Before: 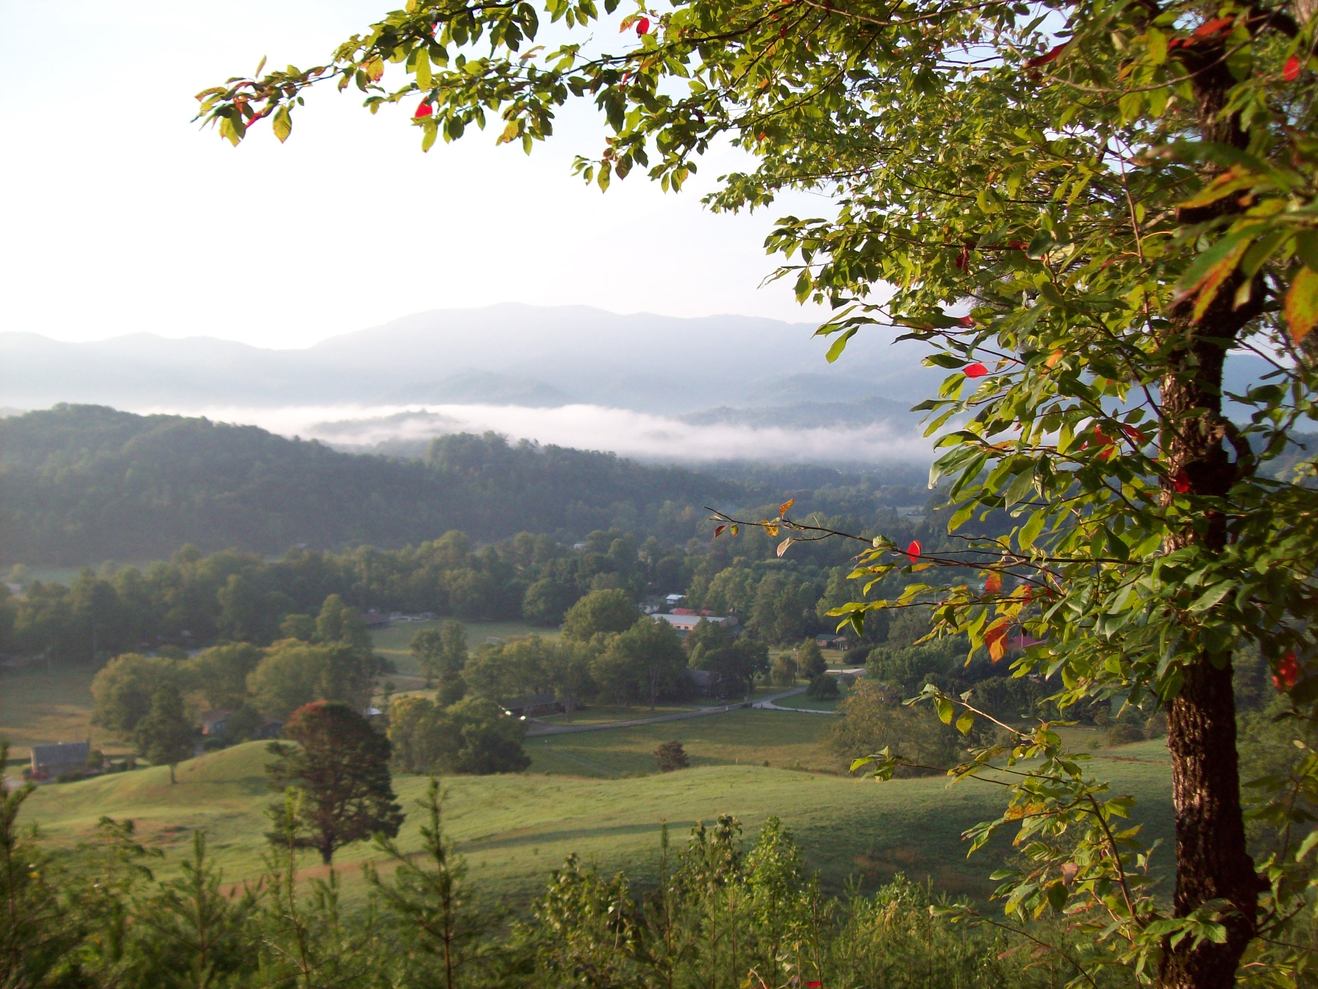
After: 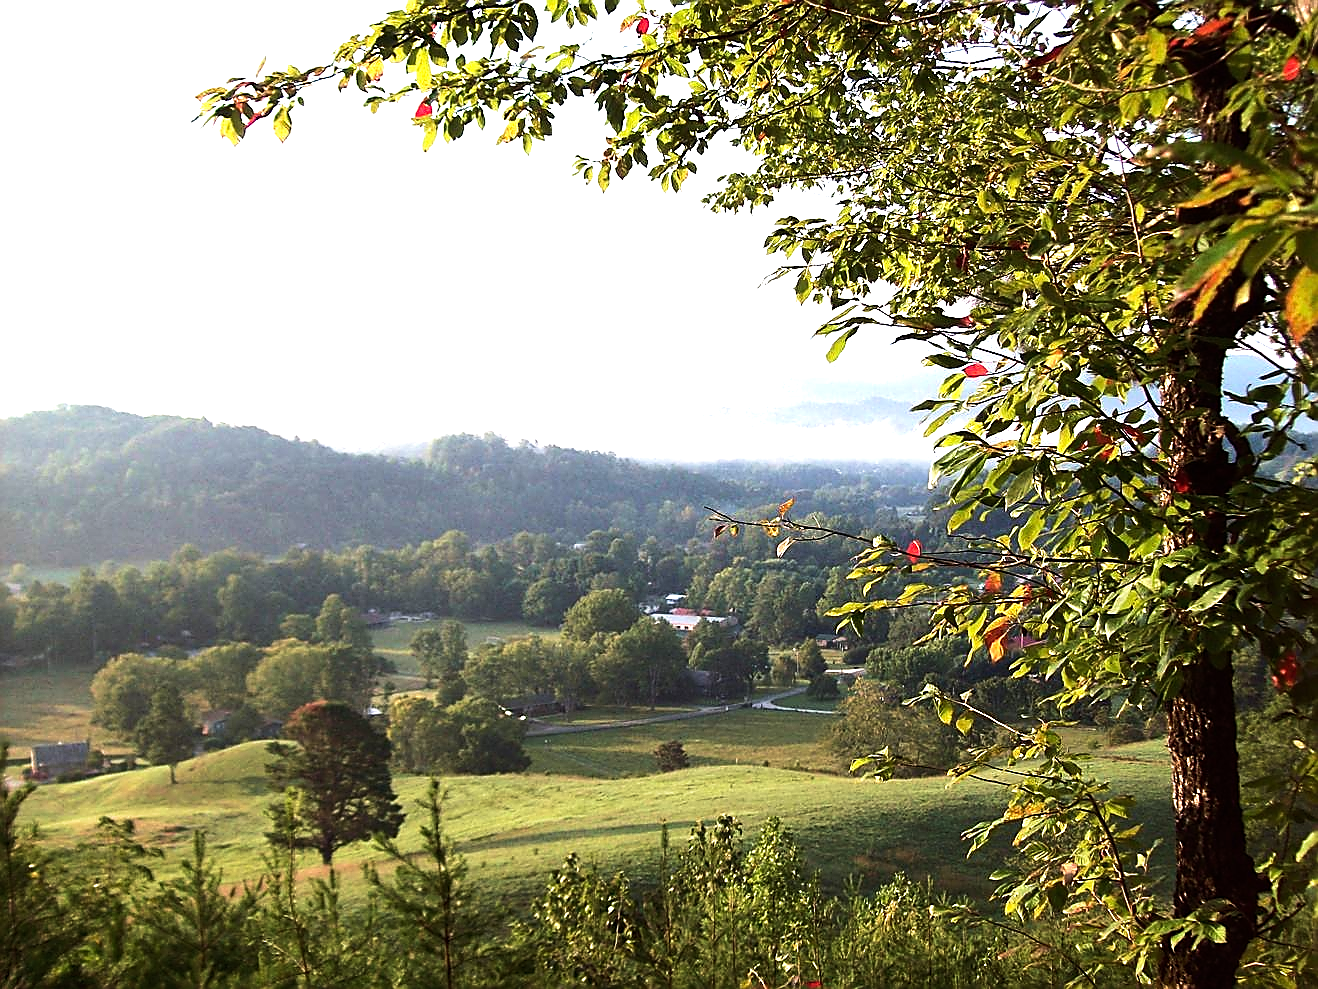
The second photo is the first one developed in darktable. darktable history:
sharpen: radius 1.4, amount 1.25, threshold 0.7
tone equalizer: -8 EV -1.08 EV, -7 EV -1.01 EV, -6 EV -0.867 EV, -5 EV -0.578 EV, -3 EV 0.578 EV, -2 EV 0.867 EV, -1 EV 1.01 EV, +0 EV 1.08 EV, edges refinement/feathering 500, mask exposure compensation -1.57 EV, preserve details no
velvia: on, module defaults
exposure: exposure 0.29 EV, compensate highlight preservation false
